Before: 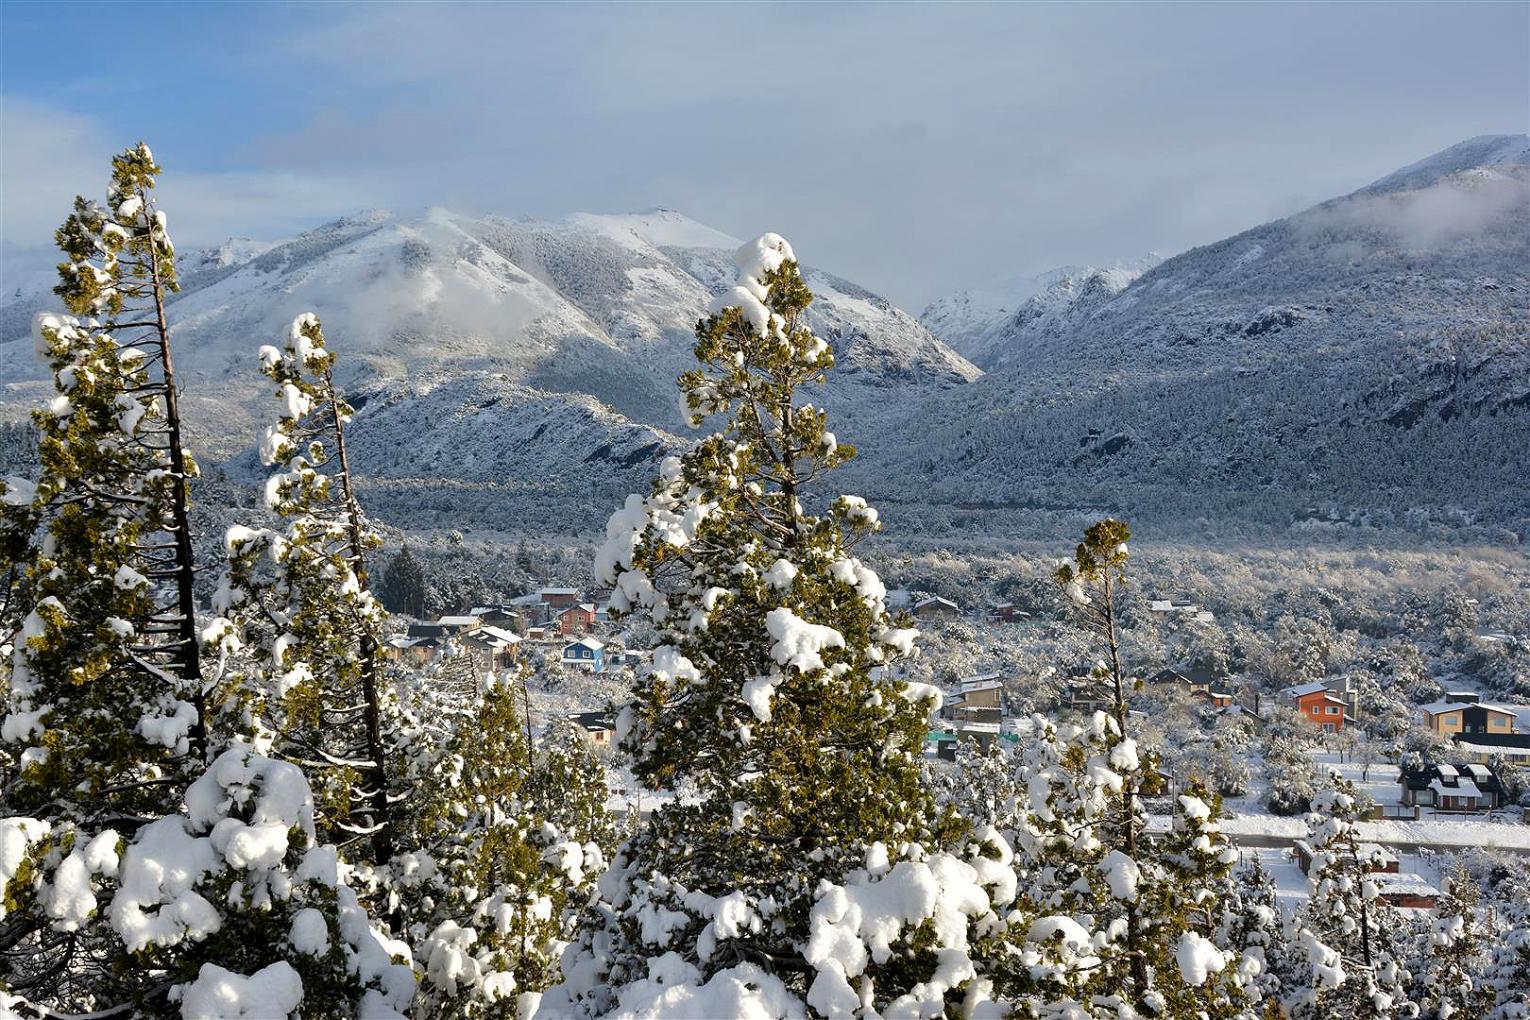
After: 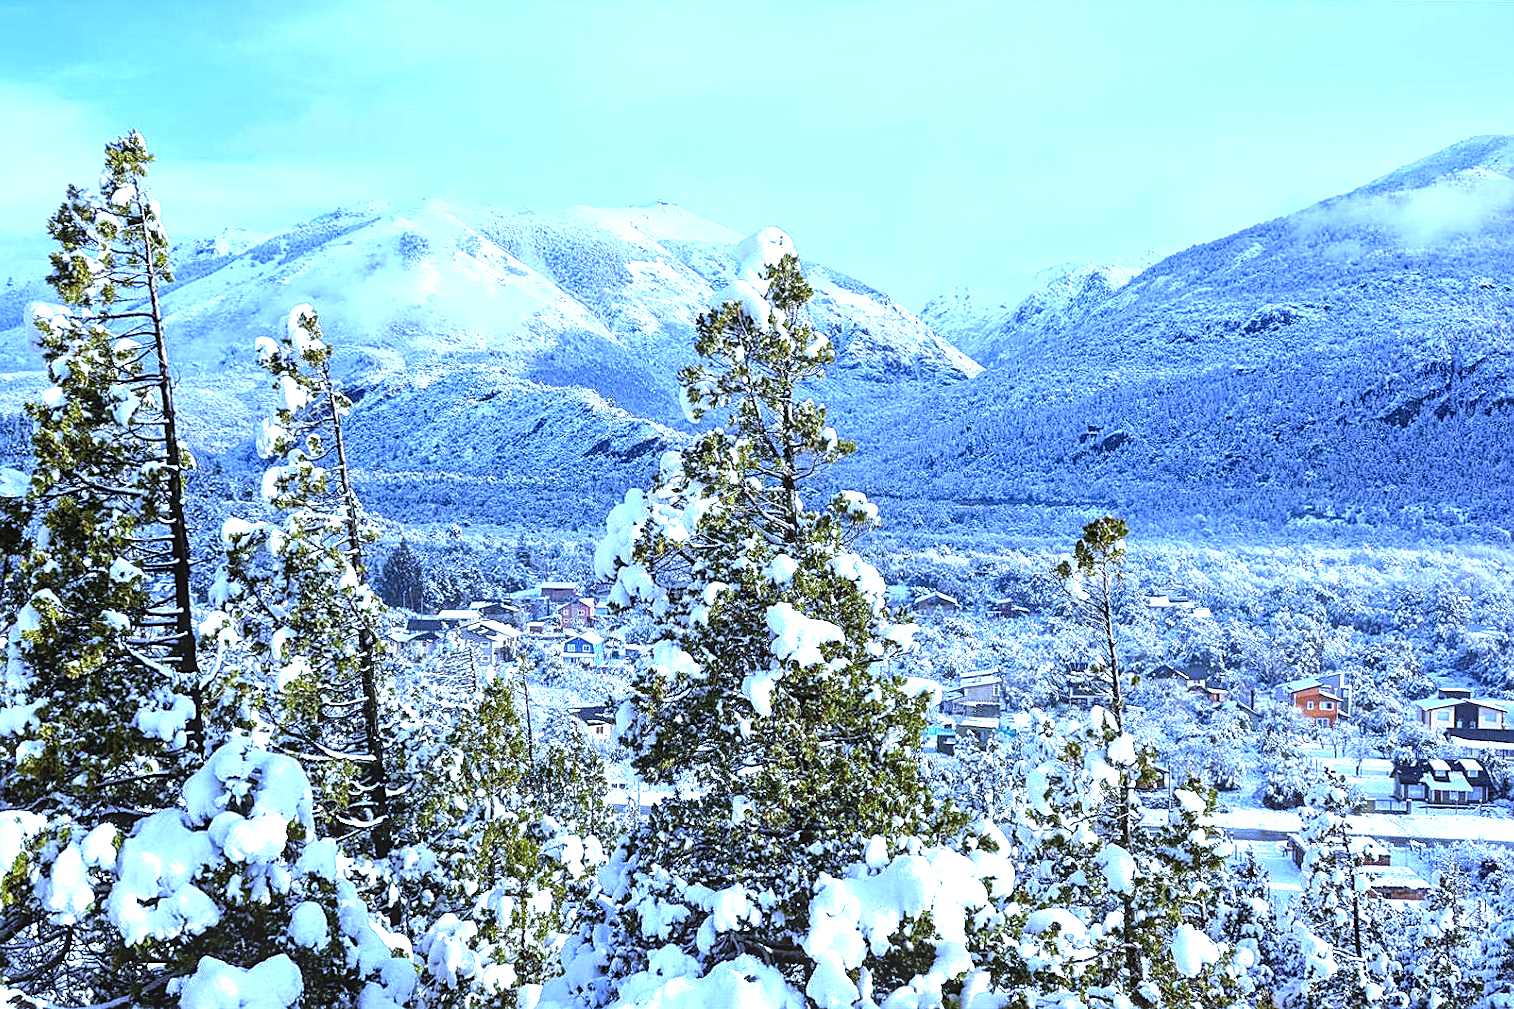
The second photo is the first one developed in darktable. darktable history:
tone equalizer: -8 EV -0.417 EV, -7 EV -0.389 EV, -6 EV -0.333 EV, -5 EV -0.222 EV, -3 EV 0.222 EV, -2 EV 0.333 EV, -1 EV 0.389 EV, +0 EV 0.417 EV, edges refinement/feathering 500, mask exposure compensation -1.57 EV, preserve details no
white balance: red 0.766, blue 1.537
exposure: black level correction 0, exposure 1.015 EV, compensate exposure bias true, compensate highlight preservation false
sharpen: on, module defaults
rotate and perspective: rotation 0.174°, lens shift (vertical) 0.013, lens shift (horizontal) 0.019, shear 0.001, automatic cropping original format, crop left 0.007, crop right 0.991, crop top 0.016, crop bottom 0.997
local contrast: on, module defaults
